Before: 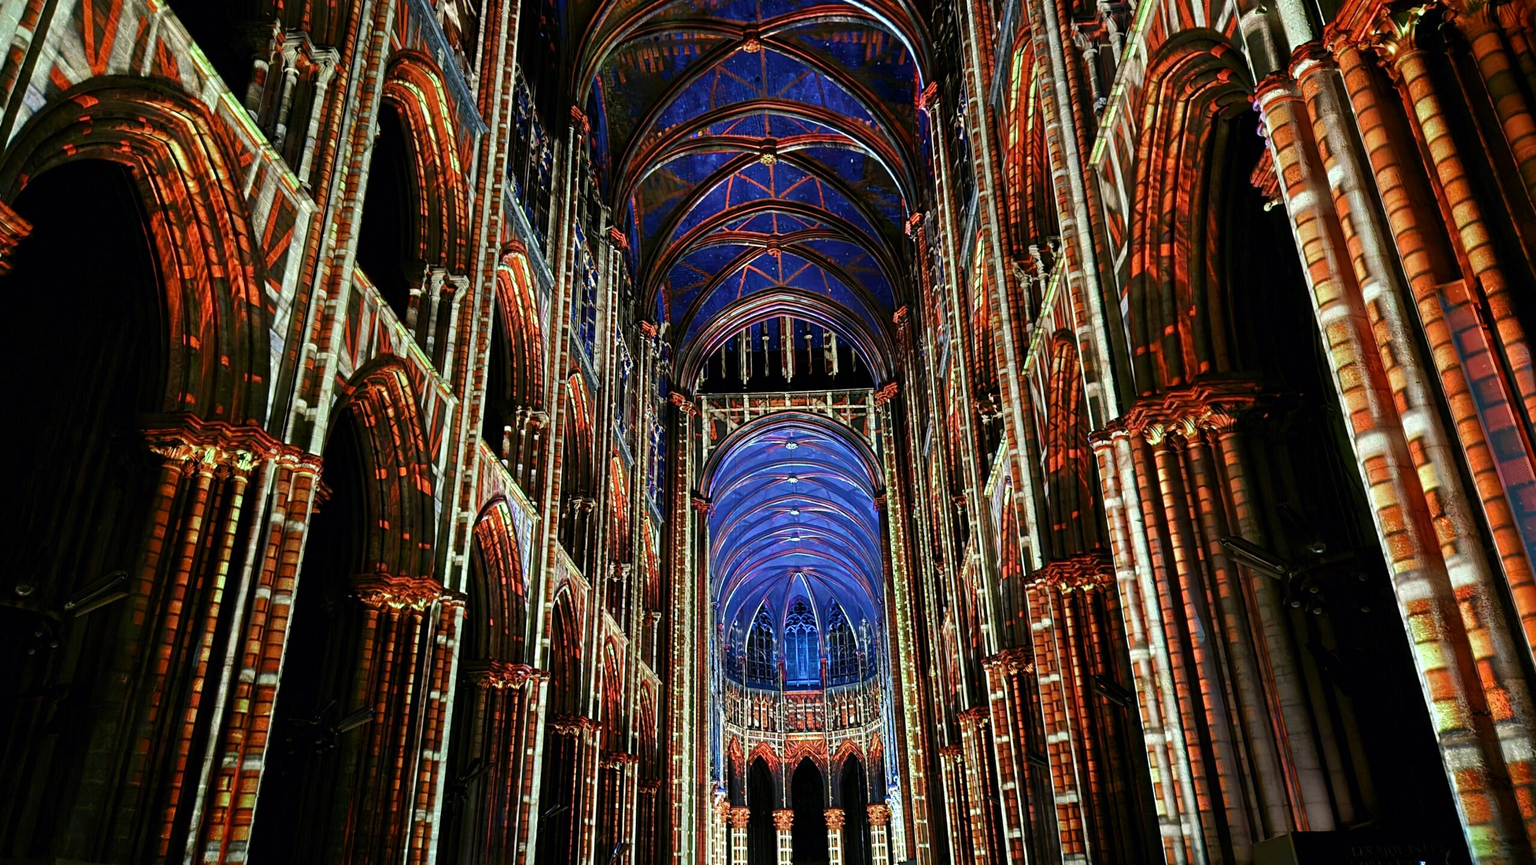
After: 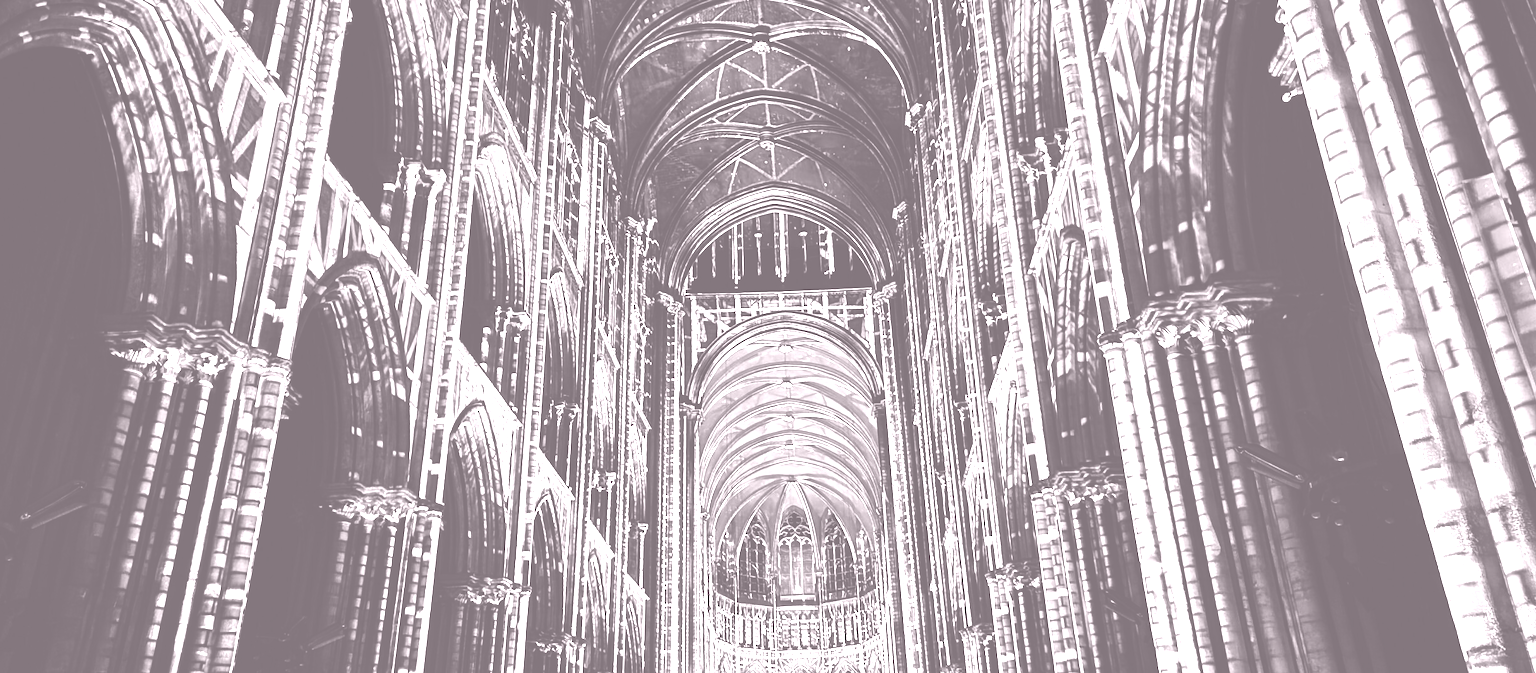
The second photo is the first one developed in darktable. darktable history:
crop and rotate: left 2.991%, top 13.302%, right 1.981%, bottom 12.636%
base curve: curves: ch0 [(0, 0) (0.036, 0.025) (0.121, 0.166) (0.206, 0.329) (0.605, 0.79) (1, 1)], preserve colors none
tone equalizer: -8 EV -0.417 EV, -7 EV -0.389 EV, -6 EV -0.333 EV, -5 EV -0.222 EV, -3 EV 0.222 EV, -2 EV 0.333 EV, -1 EV 0.389 EV, +0 EV 0.417 EV, edges refinement/feathering 500, mask exposure compensation -1.57 EV, preserve details no
colorize: hue 25.2°, saturation 83%, source mix 82%, lightness 79%, version 1
